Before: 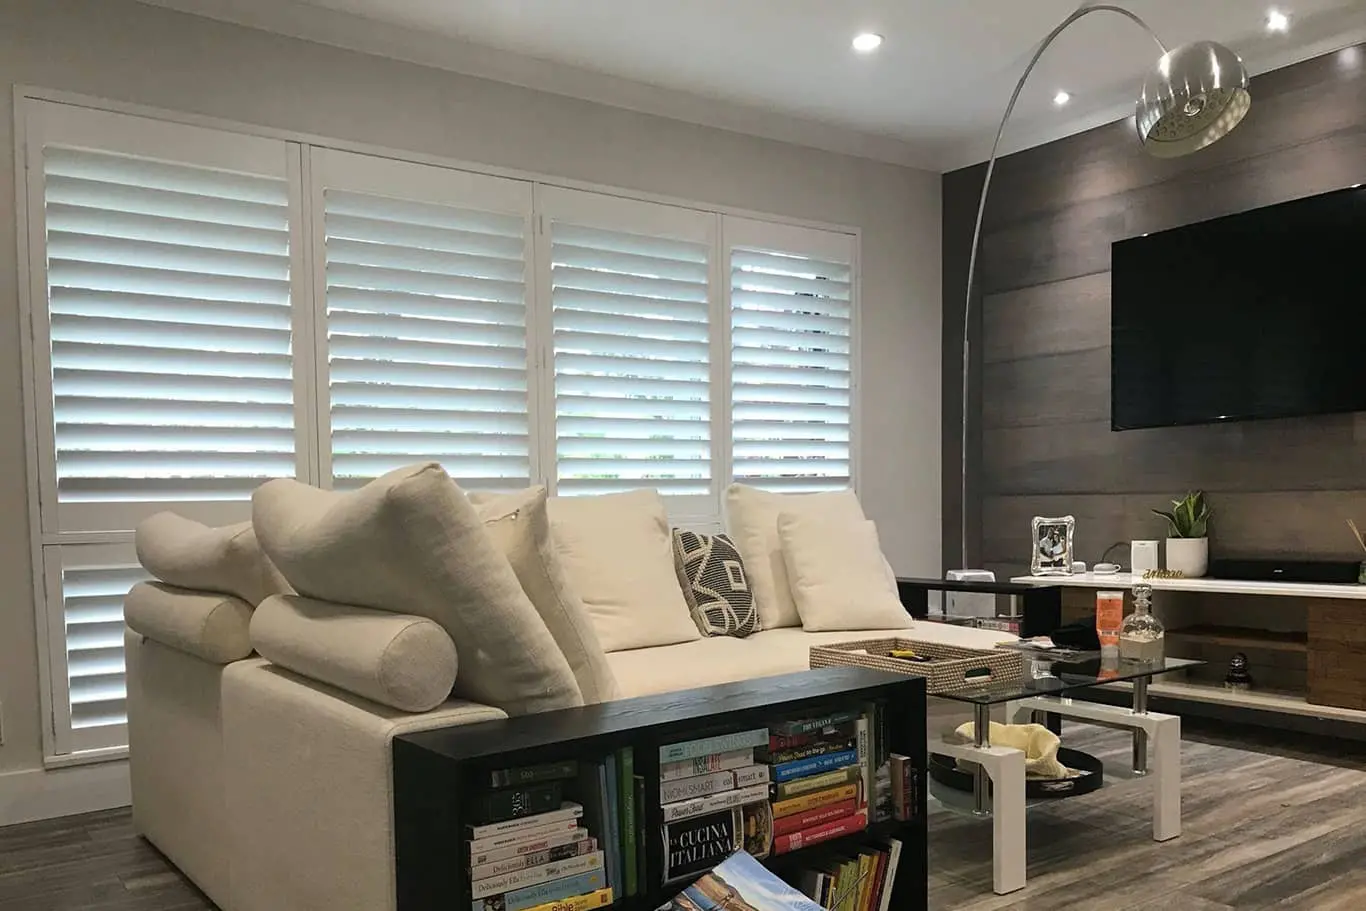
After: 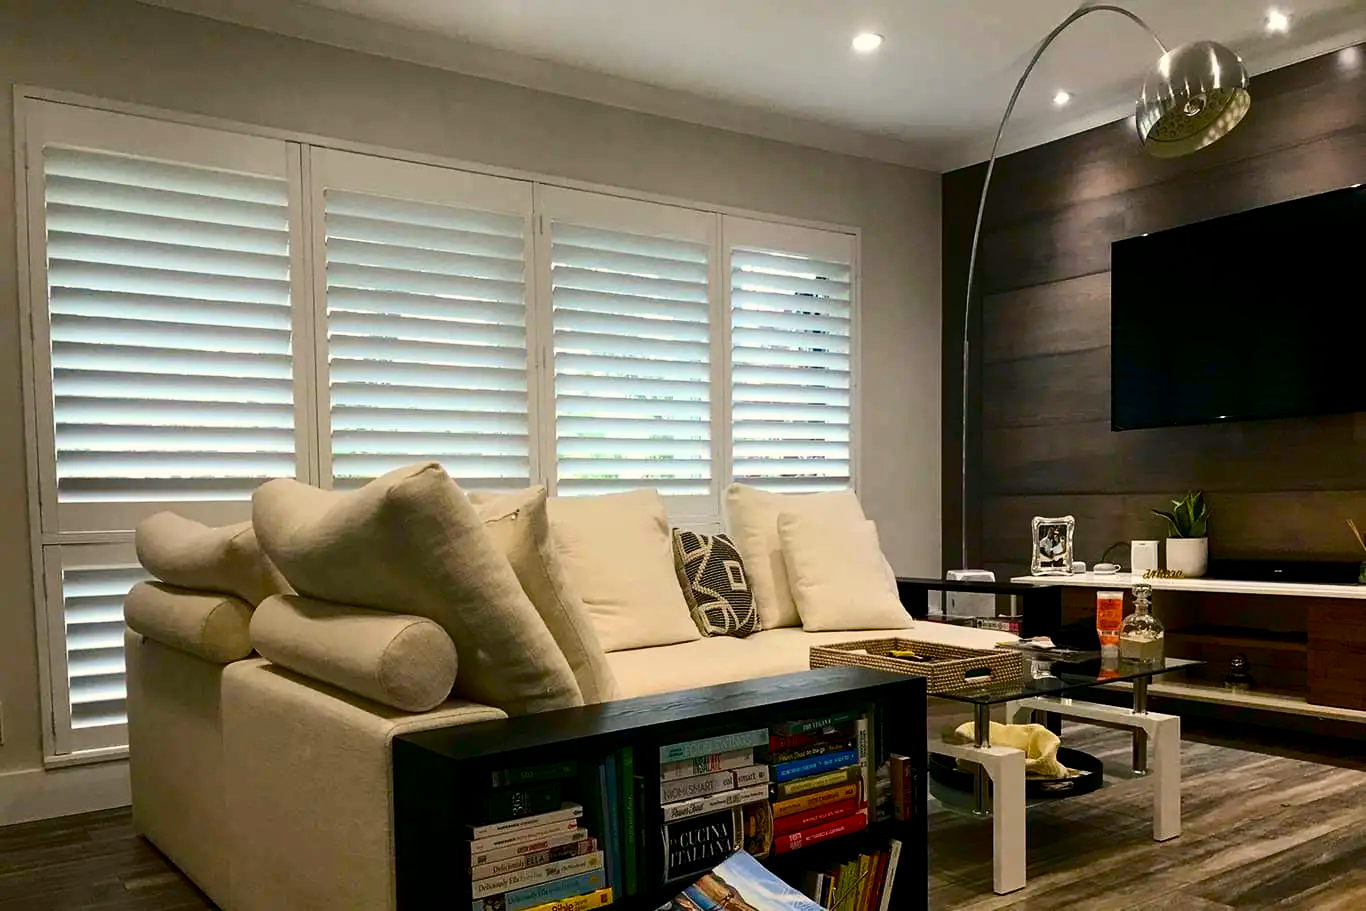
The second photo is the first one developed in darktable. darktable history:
color balance rgb: shadows lift › chroma 1%, shadows lift › hue 240.84°, highlights gain › chroma 2%, highlights gain › hue 73.2°, global offset › luminance -0.5%, perceptual saturation grading › global saturation 20%, perceptual saturation grading › highlights -25%, perceptual saturation grading › shadows 50%, global vibrance 15%
contrast brightness saturation: contrast 0.21, brightness -0.11, saturation 0.21
